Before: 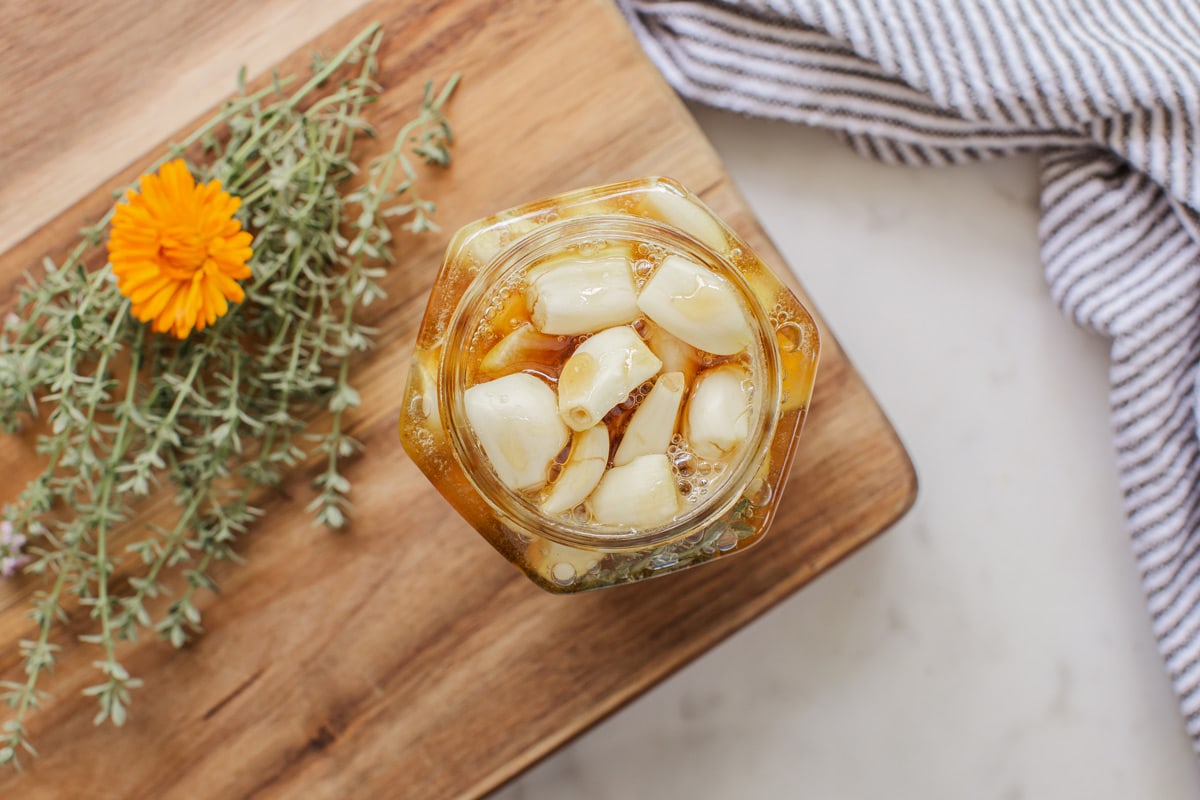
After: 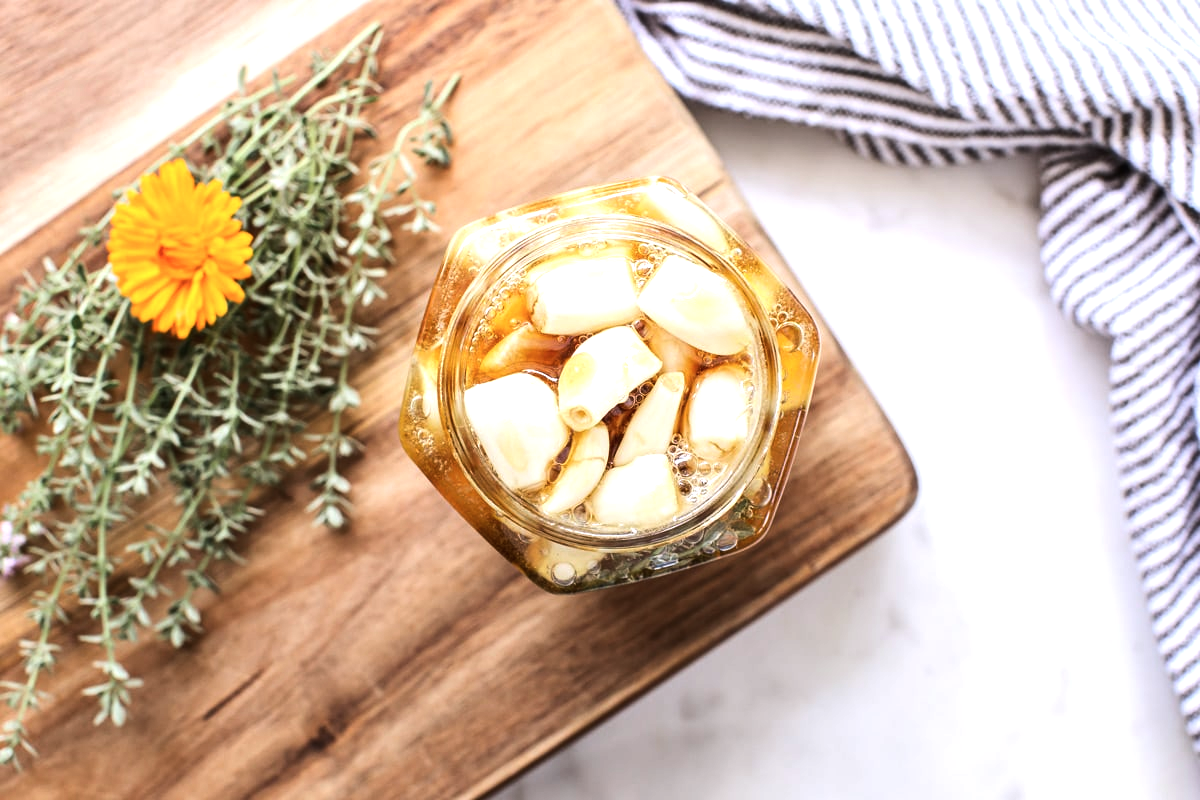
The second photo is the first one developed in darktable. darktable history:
tone equalizer: -8 EV -1.08 EV, -7 EV -1.01 EV, -6 EV -0.867 EV, -5 EV -0.578 EV, -3 EV 0.578 EV, -2 EV 0.867 EV, -1 EV 1.01 EV, +0 EV 1.08 EV, edges refinement/feathering 500, mask exposure compensation -1.57 EV, preserve details no
color calibration: illuminant as shot in camera, x 0.358, y 0.373, temperature 4628.91 K
